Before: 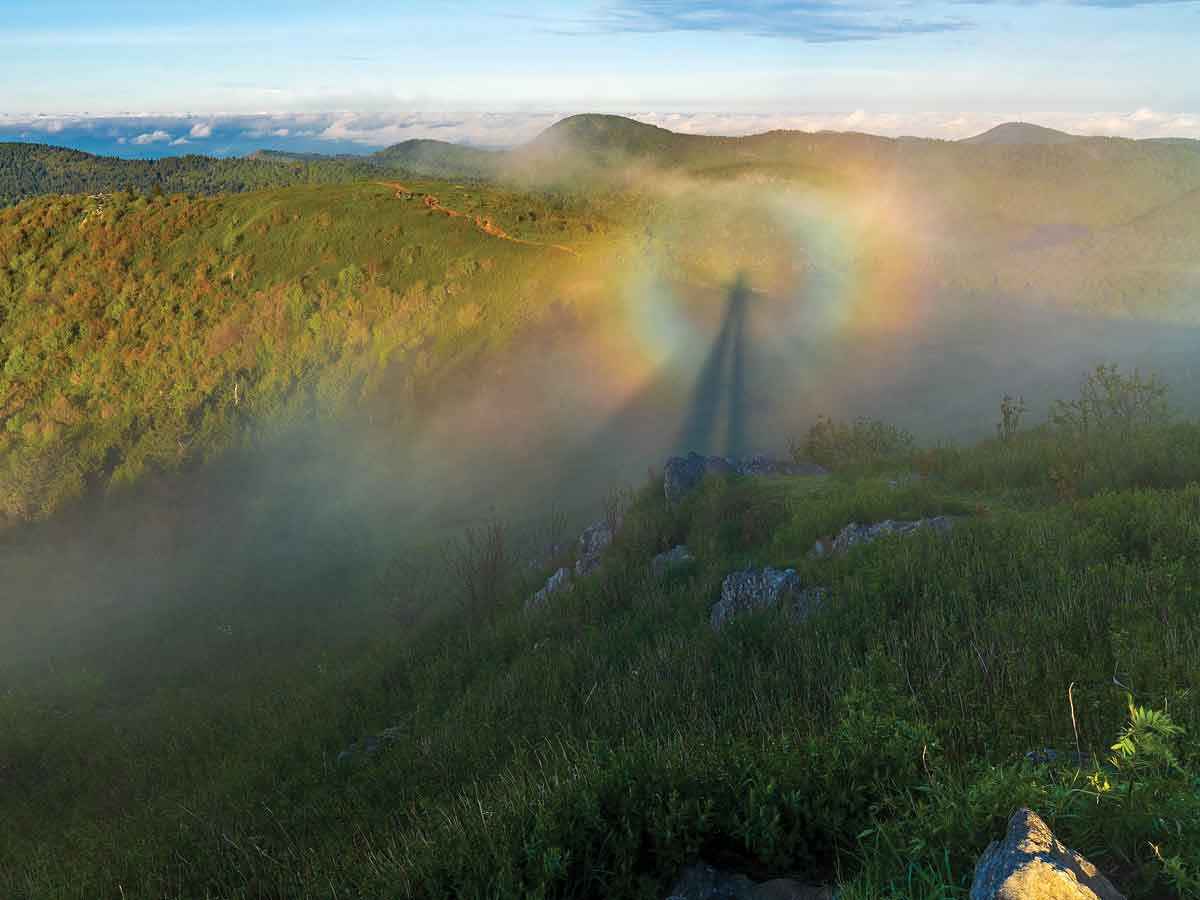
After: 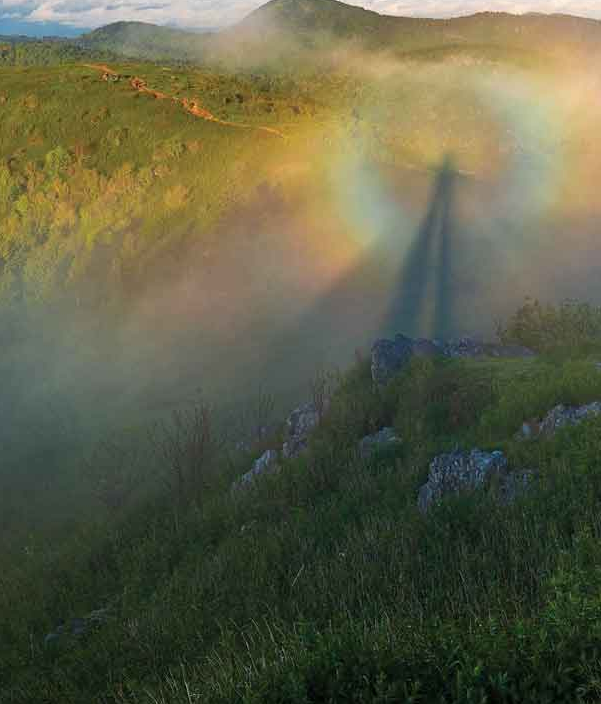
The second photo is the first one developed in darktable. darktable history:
crop and rotate: angle 0.02°, left 24.417%, top 13.176%, right 25.432%, bottom 8.531%
